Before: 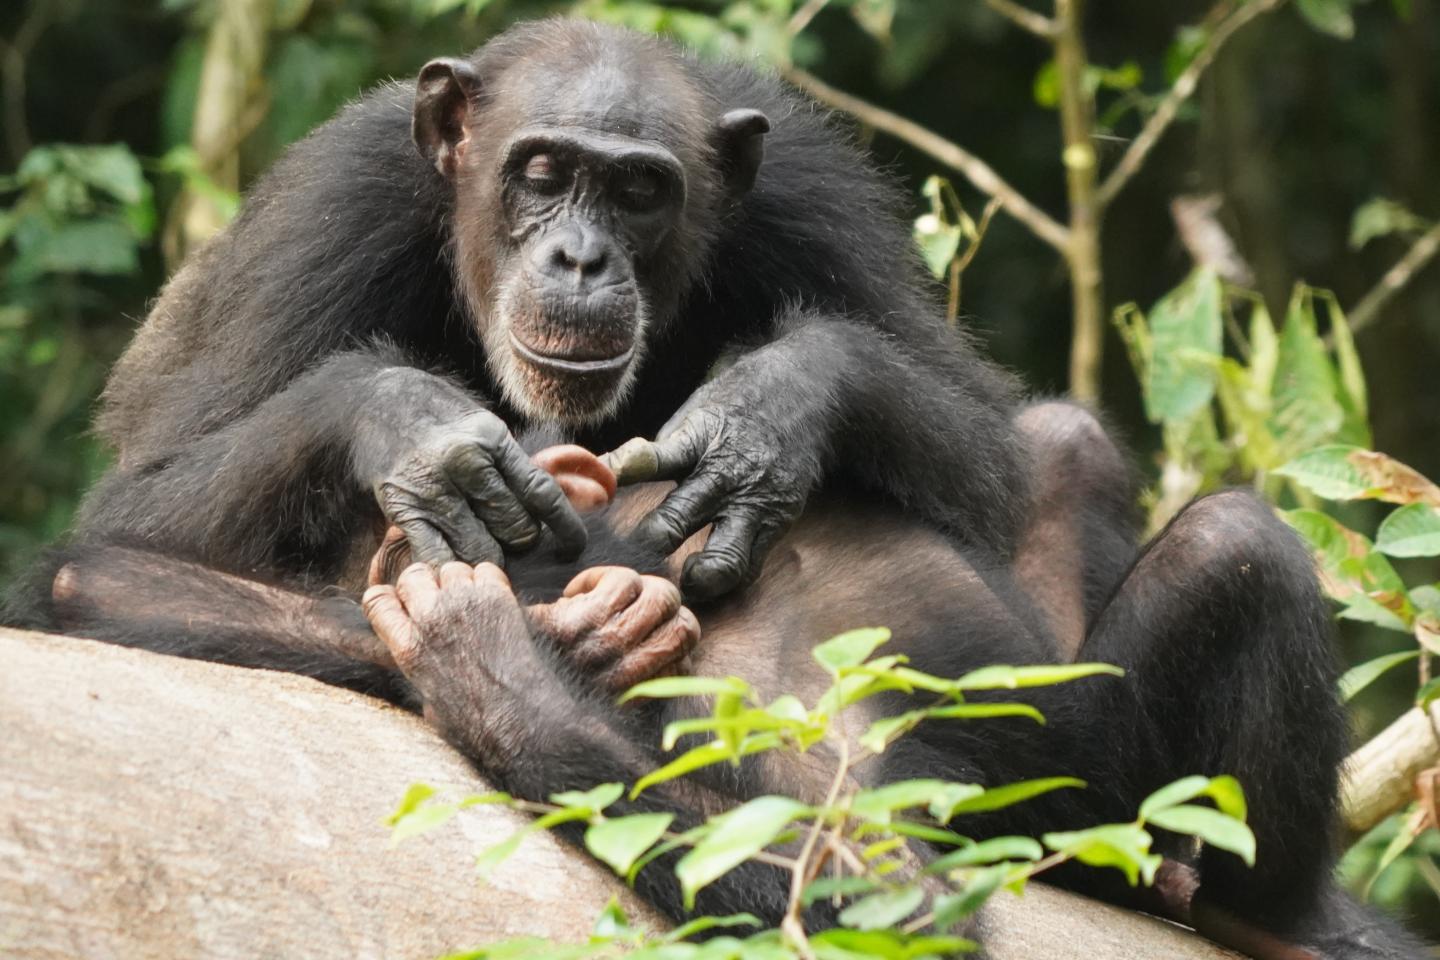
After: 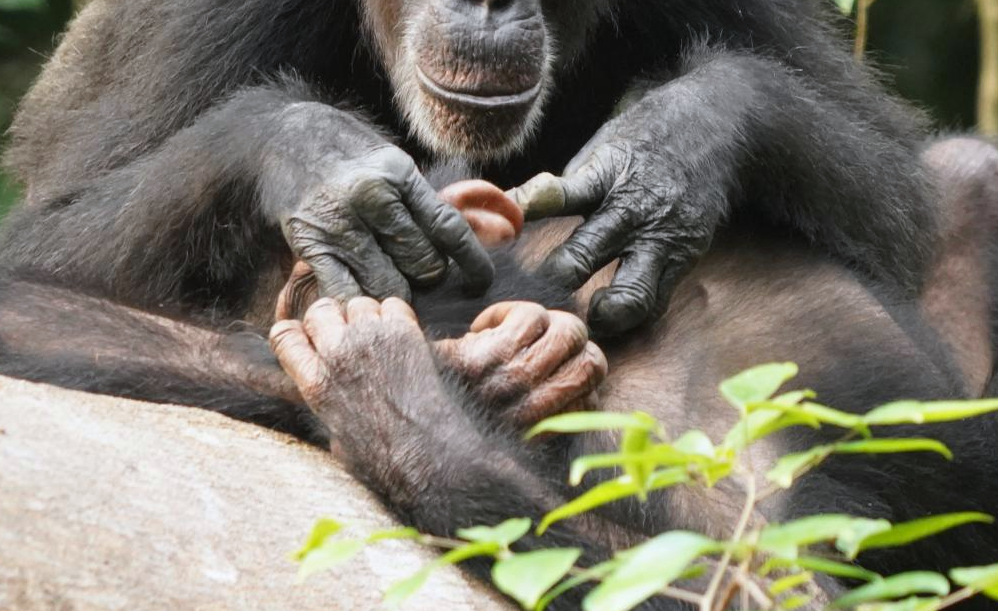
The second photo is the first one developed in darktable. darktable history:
white balance: red 0.983, blue 1.036
crop: left 6.488%, top 27.668%, right 24.183%, bottom 8.656%
